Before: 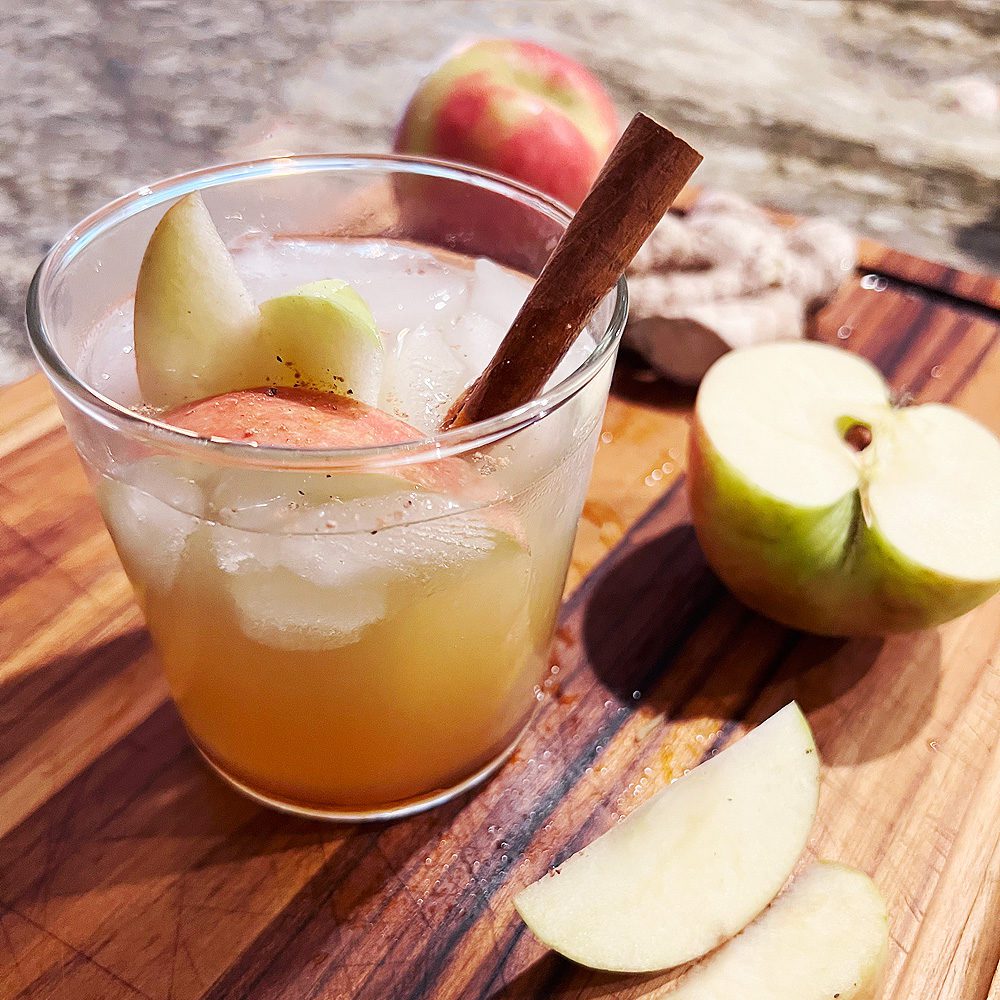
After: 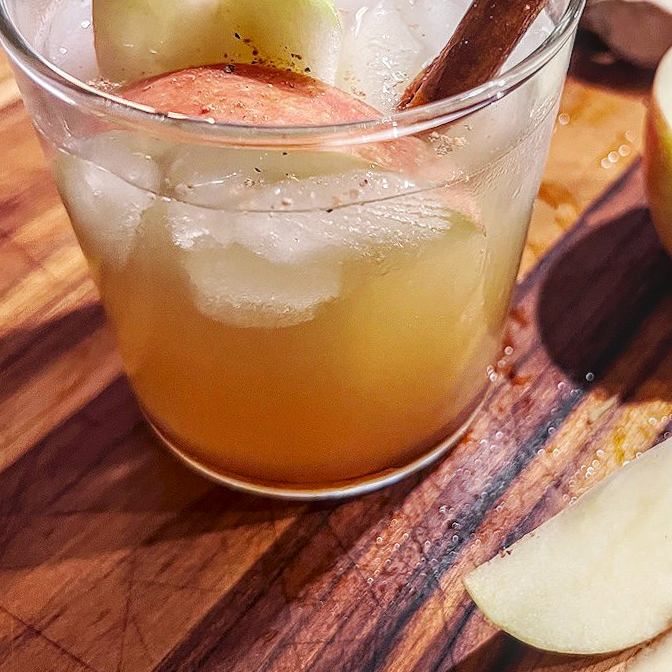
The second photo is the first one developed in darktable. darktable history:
crop and rotate: angle -0.82°, left 3.85%, top 31.828%, right 27.992%
local contrast: highlights 0%, shadows 0%, detail 133%
